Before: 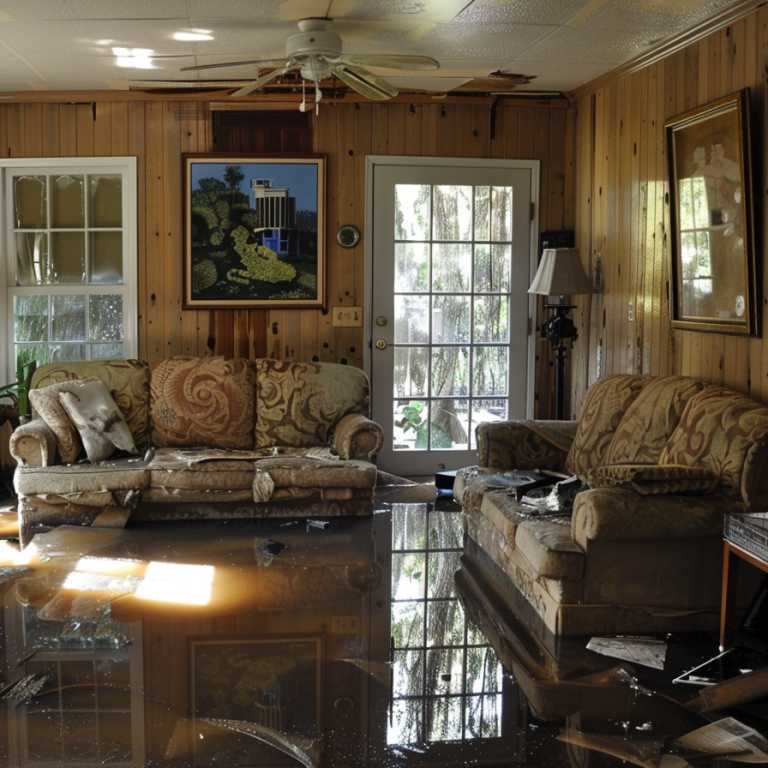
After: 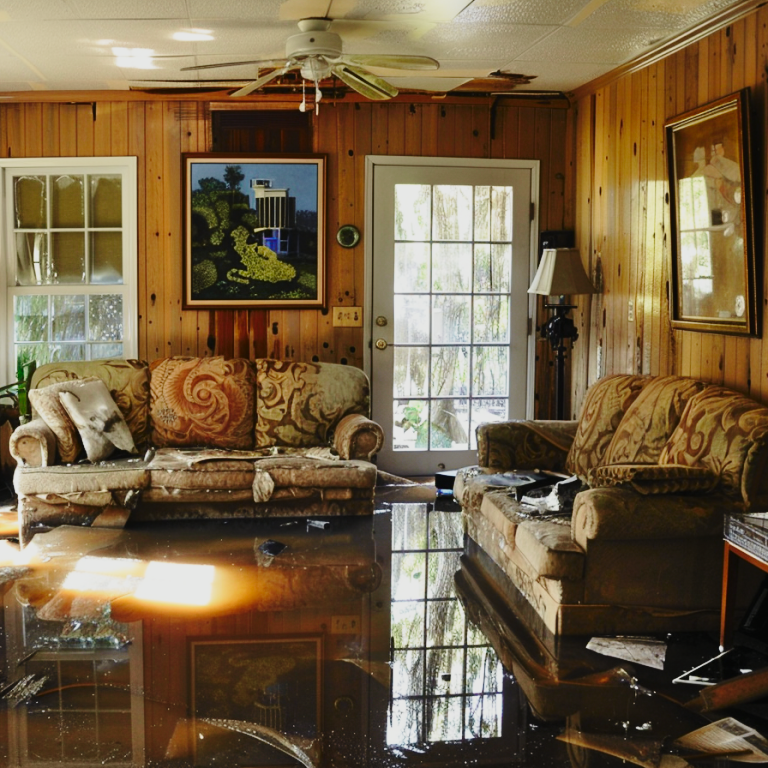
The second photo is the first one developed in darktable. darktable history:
tone curve: curves: ch0 [(0, 0.014) (0.036, 0.047) (0.15, 0.156) (0.27, 0.258) (0.511, 0.506) (0.761, 0.741) (1, 0.919)]; ch1 [(0, 0) (0.179, 0.173) (0.322, 0.32) (0.429, 0.431) (0.502, 0.5) (0.519, 0.522) (0.562, 0.575) (0.631, 0.65) (0.72, 0.692) (1, 1)]; ch2 [(0, 0) (0.29, 0.295) (0.404, 0.436) (0.497, 0.498) (0.533, 0.556) (0.599, 0.607) (0.696, 0.707) (1, 1)], color space Lab, independent channels, preserve colors none
base curve: curves: ch0 [(0, 0) (0.028, 0.03) (0.121, 0.232) (0.46, 0.748) (0.859, 0.968) (1, 1)], preserve colors none
